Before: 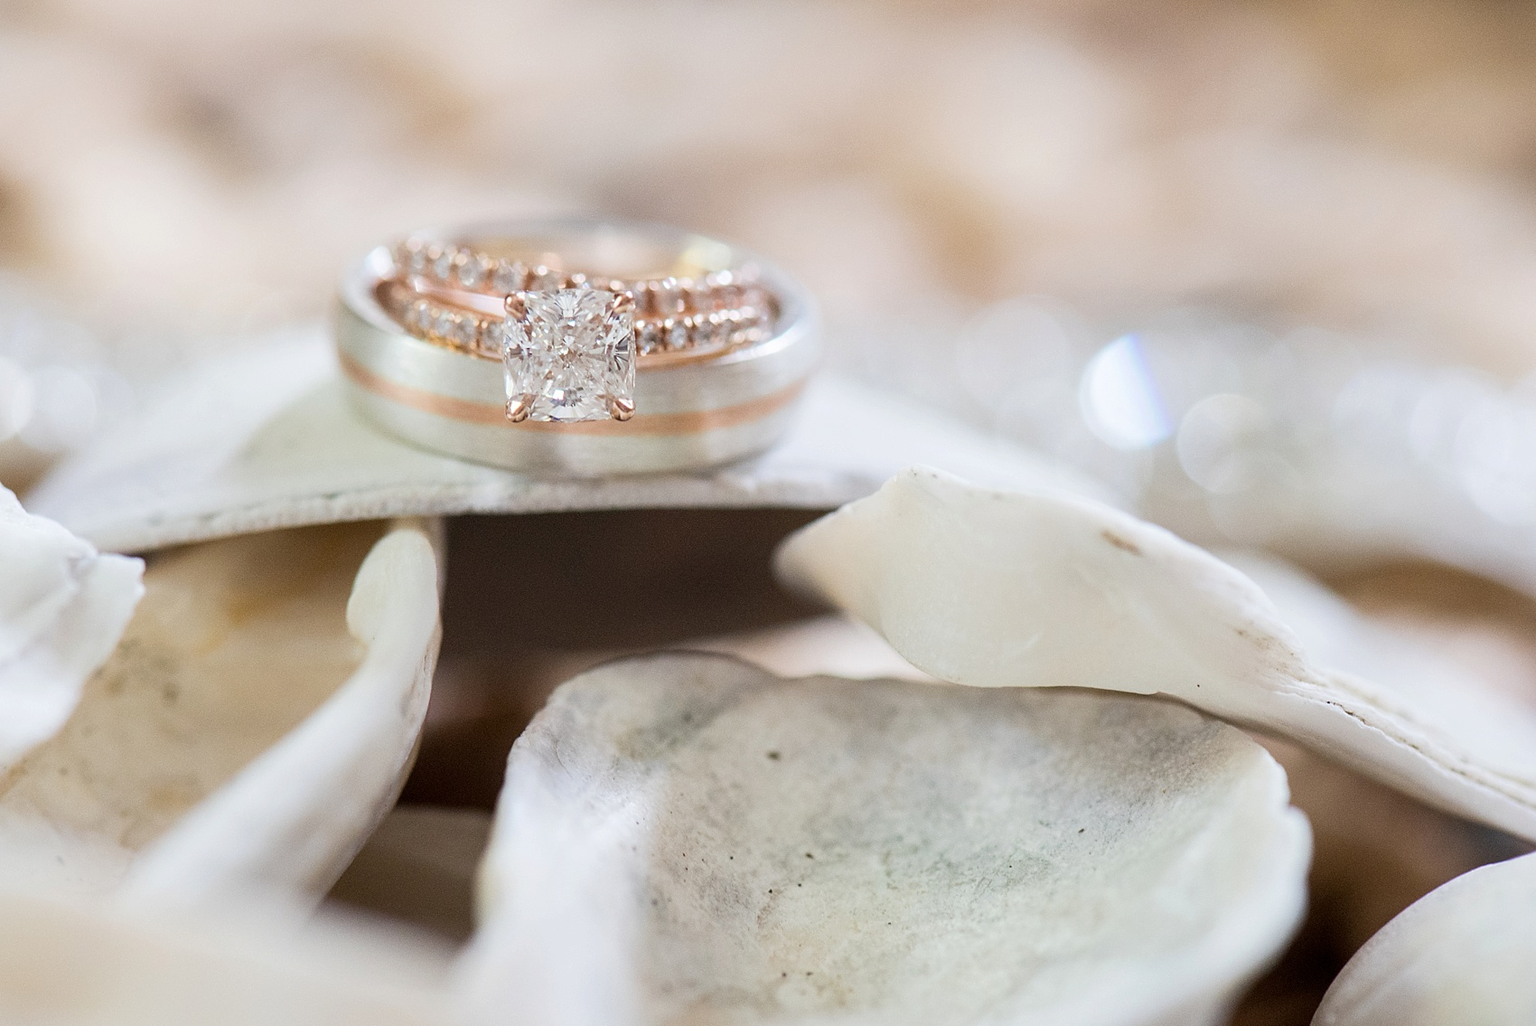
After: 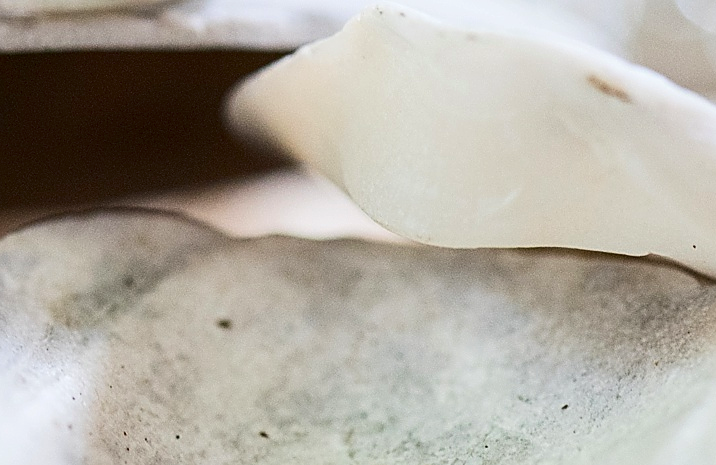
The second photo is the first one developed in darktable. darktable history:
crop: left 37.221%, top 45.169%, right 20.63%, bottom 13.777%
sharpen: on, module defaults
contrast brightness saturation: contrast 0.19, brightness -0.11, saturation 0.21
